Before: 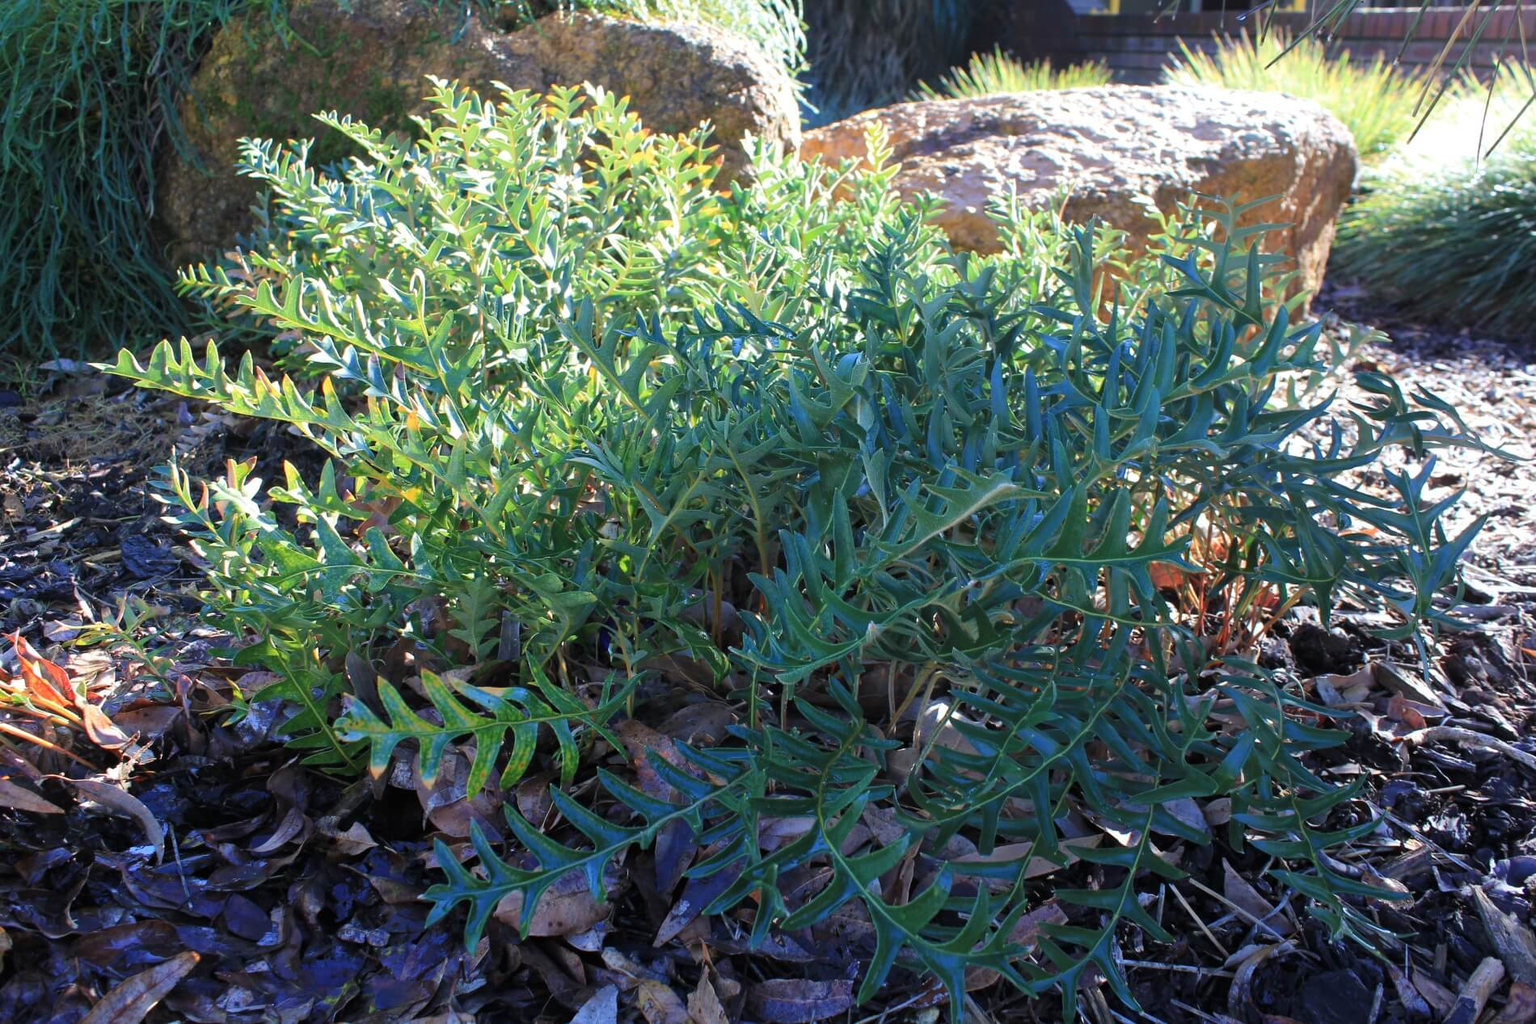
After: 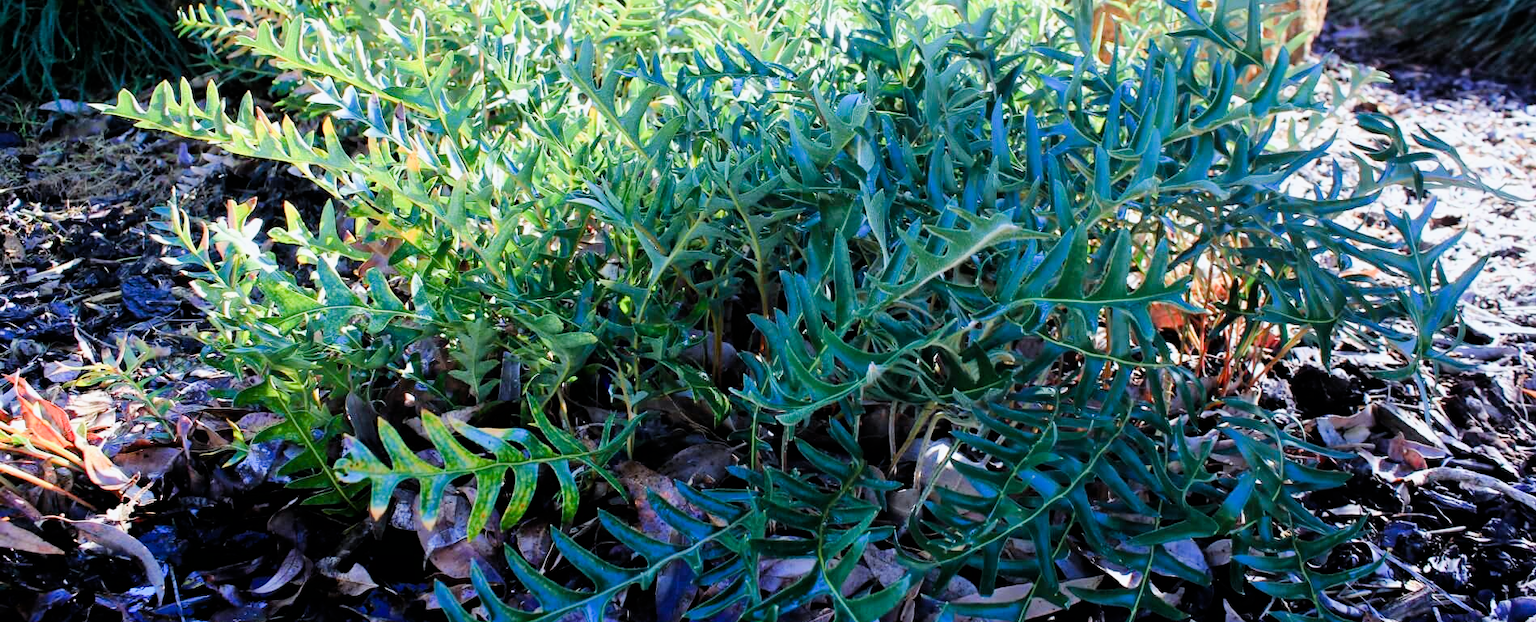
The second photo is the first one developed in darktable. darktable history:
white balance: red 0.983, blue 1.036
color balance rgb: perceptual saturation grading › global saturation 20%, perceptual saturation grading › highlights -25%, perceptual saturation grading › shadows 50%
crop and rotate: top 25.357%, bottom 13.942%
exposure: black level correction 0, exposure 0.5 EV, compensate highlight preservation false
filmic rgb: black relative exposure -5 EV, hardness 2.88, contrast 1.2
tone equalizer: -8 EV -0.417 EV, -7 EV -0.389 EV, -6 EV -0.333 EV, -5 EV -0.222 EV, -3 EV 0.222 EV, -2 EV 0.333 EV, -1 EV 0.389 EV, +0 EV 0.417 EV, edges refinement/feathering 500, mask exposure compensation -1.57 EV, preserve details no
